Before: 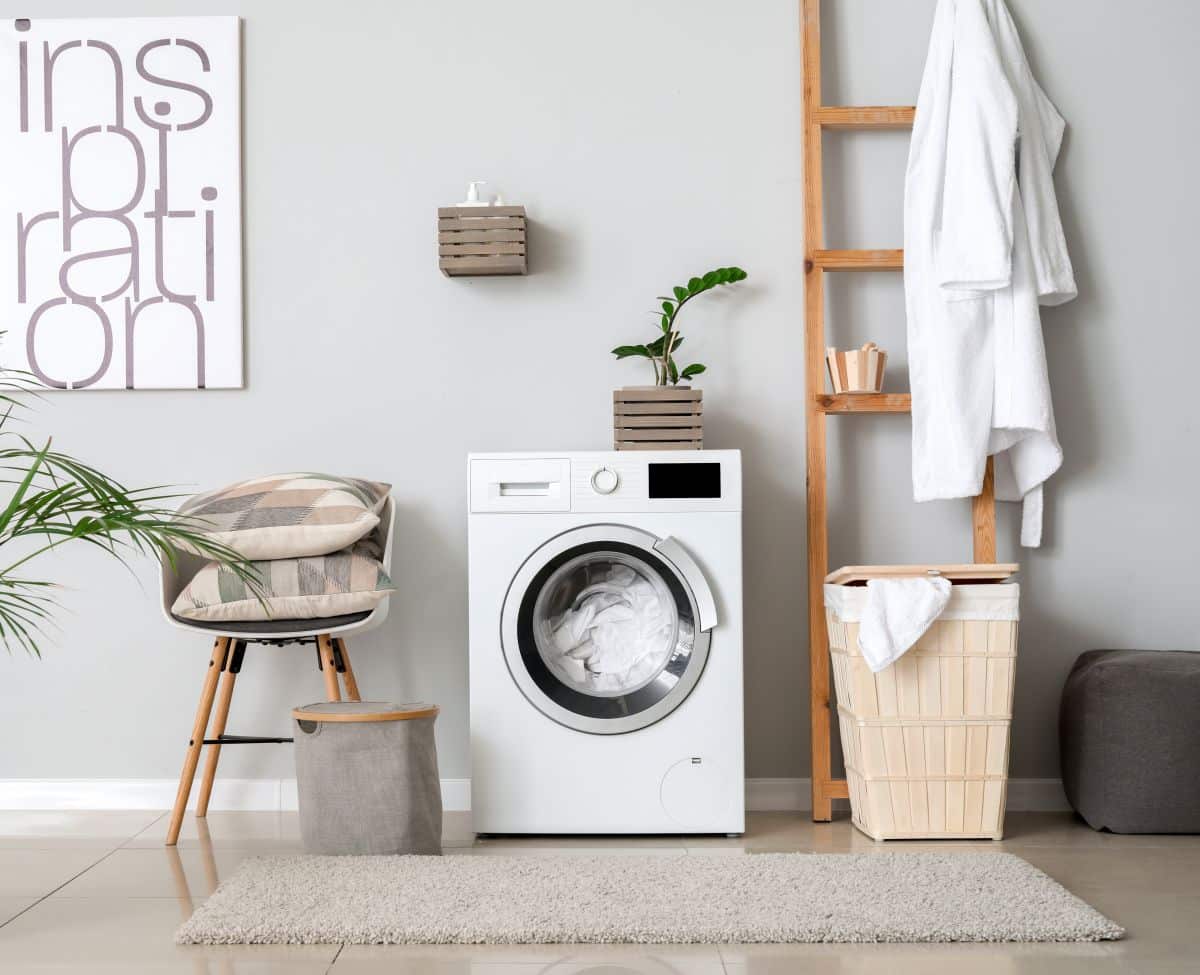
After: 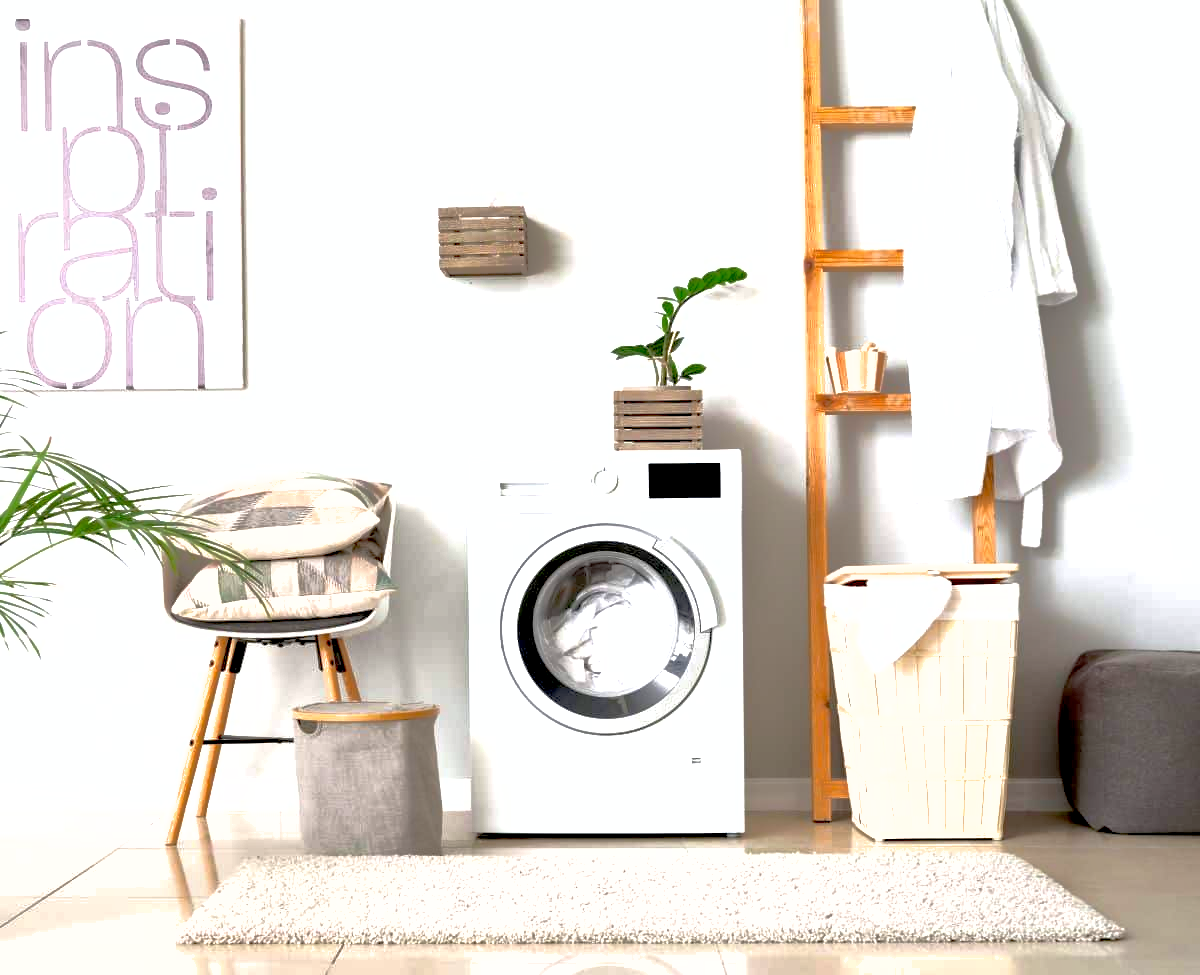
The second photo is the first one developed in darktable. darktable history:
exposure: black level correction 0.01, exposure 1 EV, compensate highlight preservation false
shadows and highlights: on, module defaults
